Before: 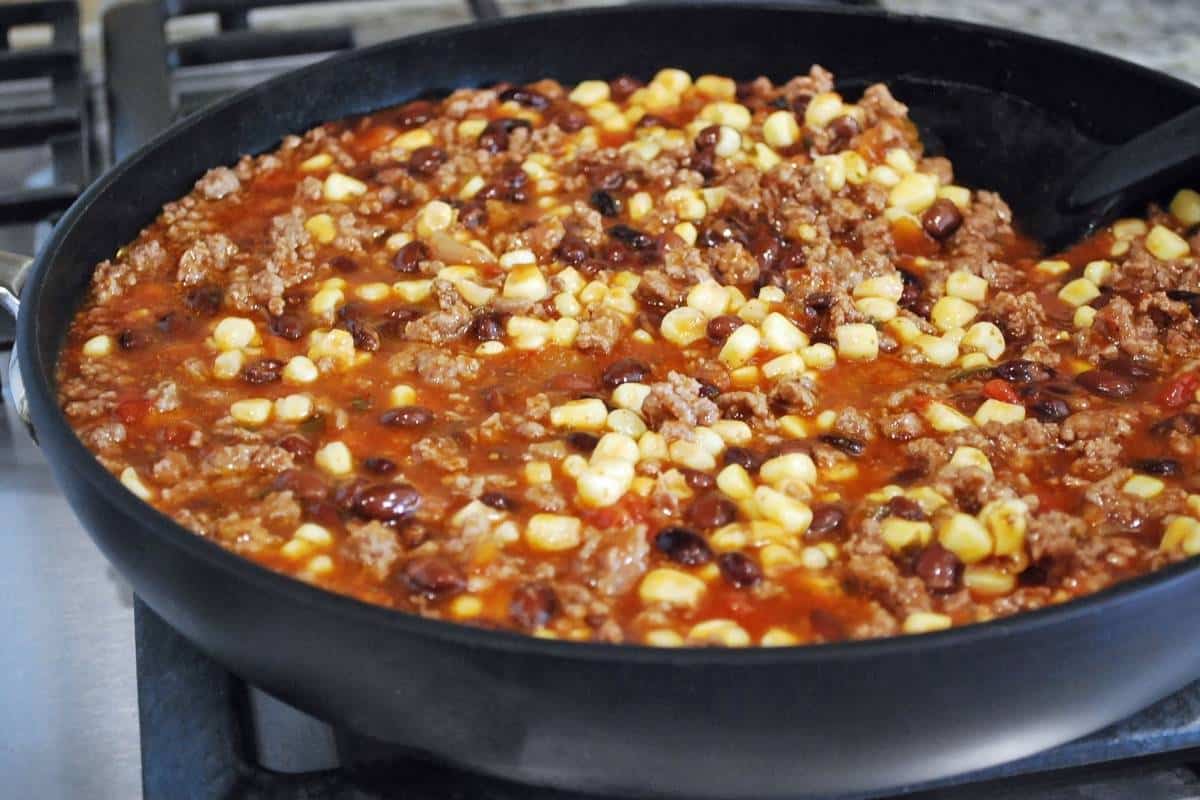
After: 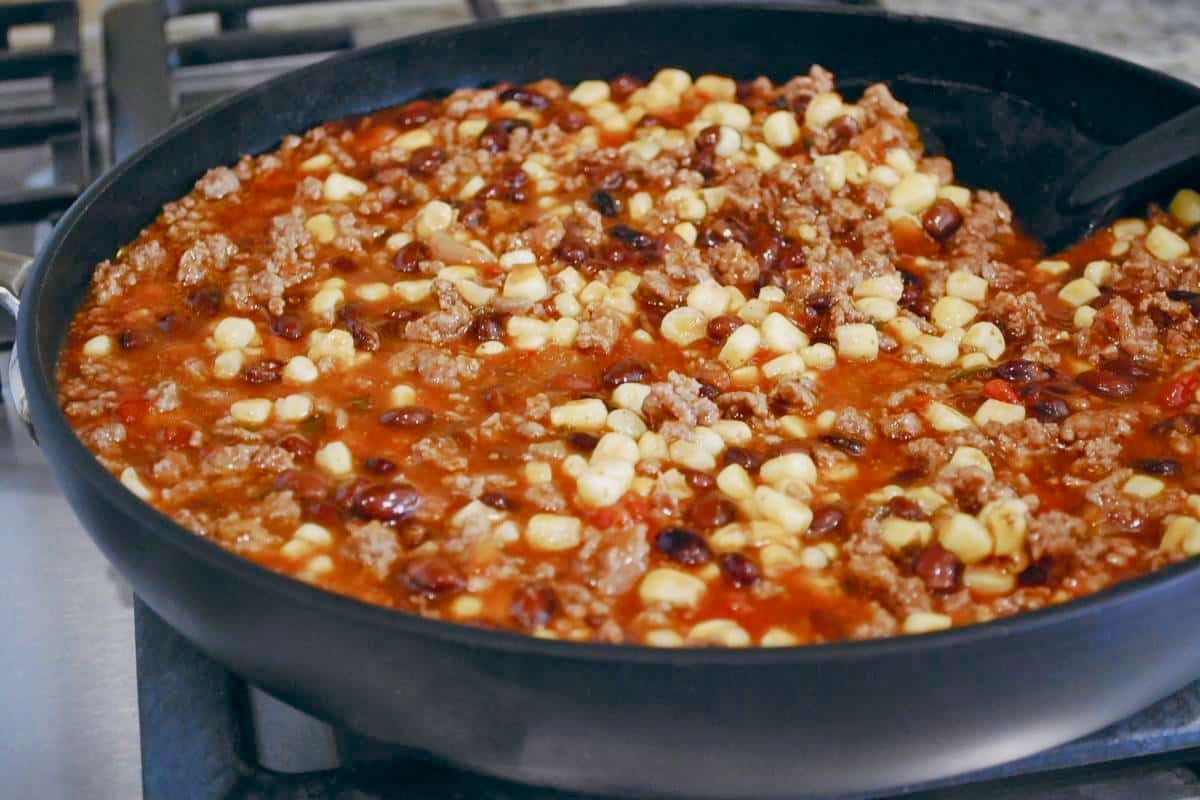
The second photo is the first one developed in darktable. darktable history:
tone equalizer: on, module defaults
color balance: lift [1, 0.998, 1.001, 1.002], gamma [1, 1.02, 1, 0.98], gain [1, 1.02, 1.003, 0.98]
shadows and highlights: shadows 25, highlights -25
color balance rgb: shadows lift › chroma 1%, shadows lift › hue 113°, highlights gain › chroma 0.2%, highlights gain › hue 333°, perceptual saturation grading › global saturation 20%, perceptual saturation grading › highlights -50%, perceptual saturation grading › shadows 25%, contrast -10%
